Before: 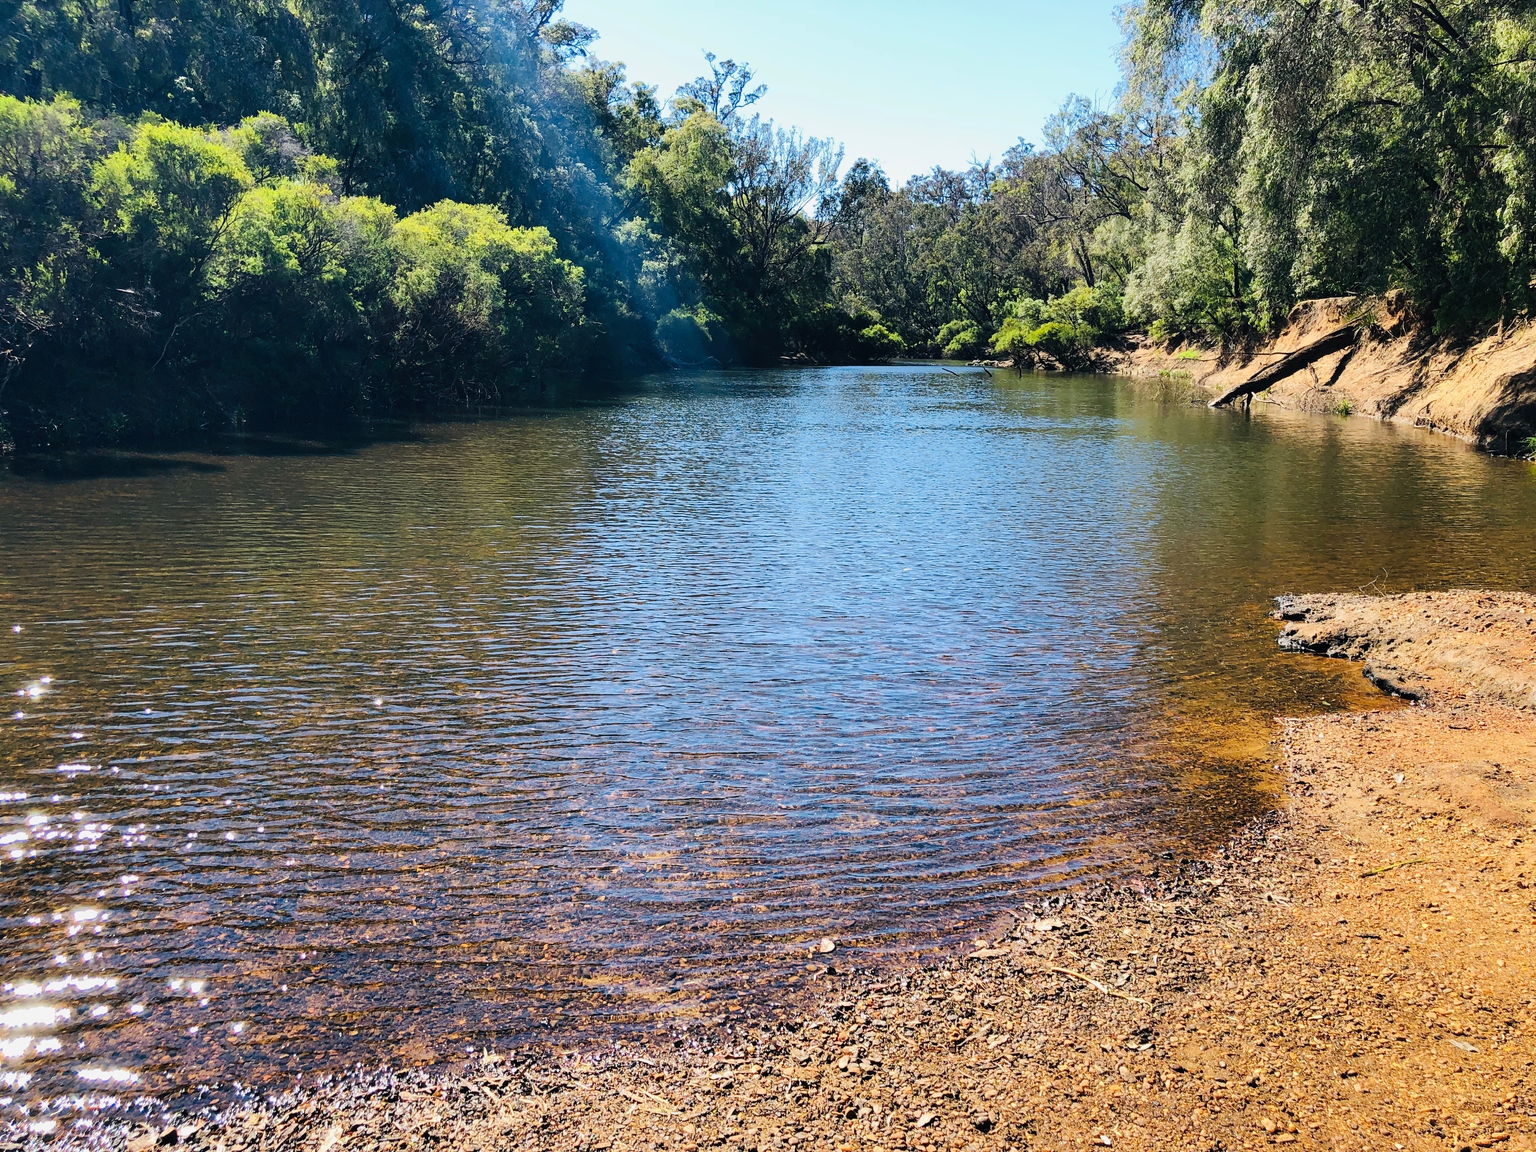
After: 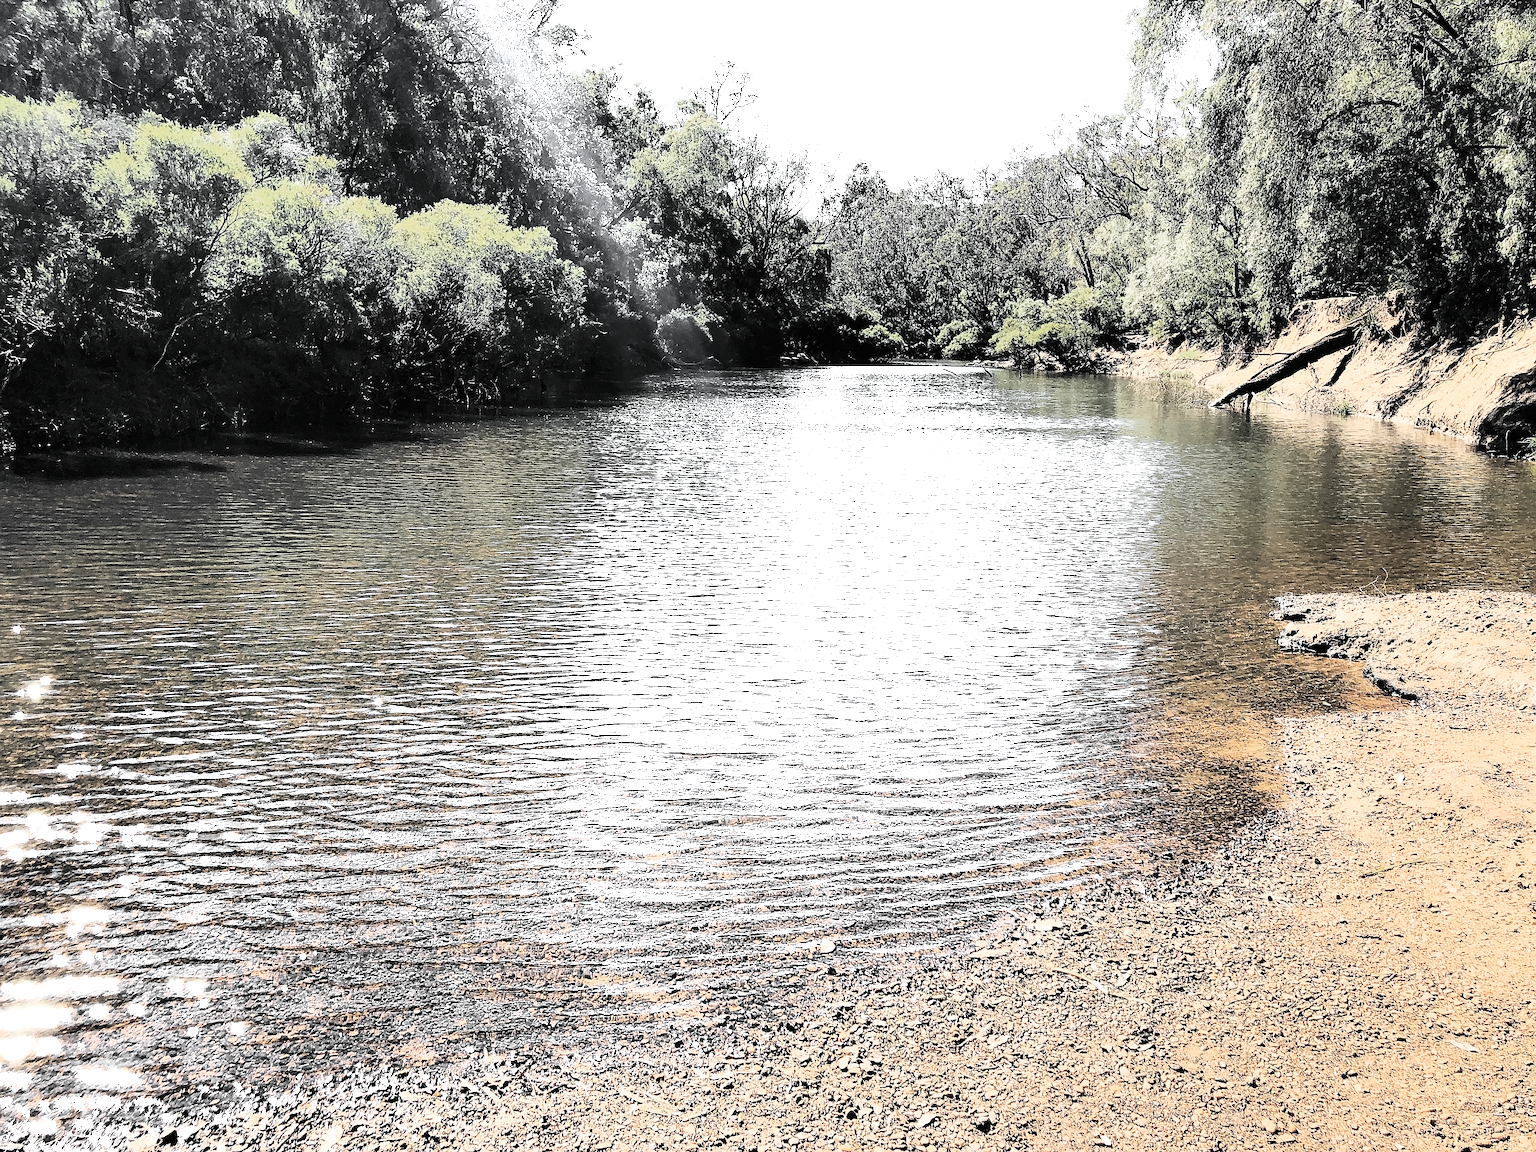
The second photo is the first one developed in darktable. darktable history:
base curve: curves: ch0 [(0, 0) (0.007, 0.004) (0.027, 0.03) (0.046, 0.07) (0.207, 0.54) (0.442, 0.872) (0.673, 0.972) (1, 1)]
sharpen: radius 1.402, amount 1.26, threshold 0.602
color zones: curves: ch0 [(0, 0.613) (0.01, 0.613) (0.245, 0.448) (0.498, 0.529) (0.642, 0.665) (0.879, 0.777) (0.99, 0.613)]; ch1 [(0, 0.035) (0.121, 0.189) (0.259, 0.197) (0.415, 0.061) (0.589, 0.022) (0.732, 0.022) (0.857, 0.026) (0.991, 0.053)]
local contrast: highlights 107%, shadows 98%, detail 119%, midtone range 0.2
